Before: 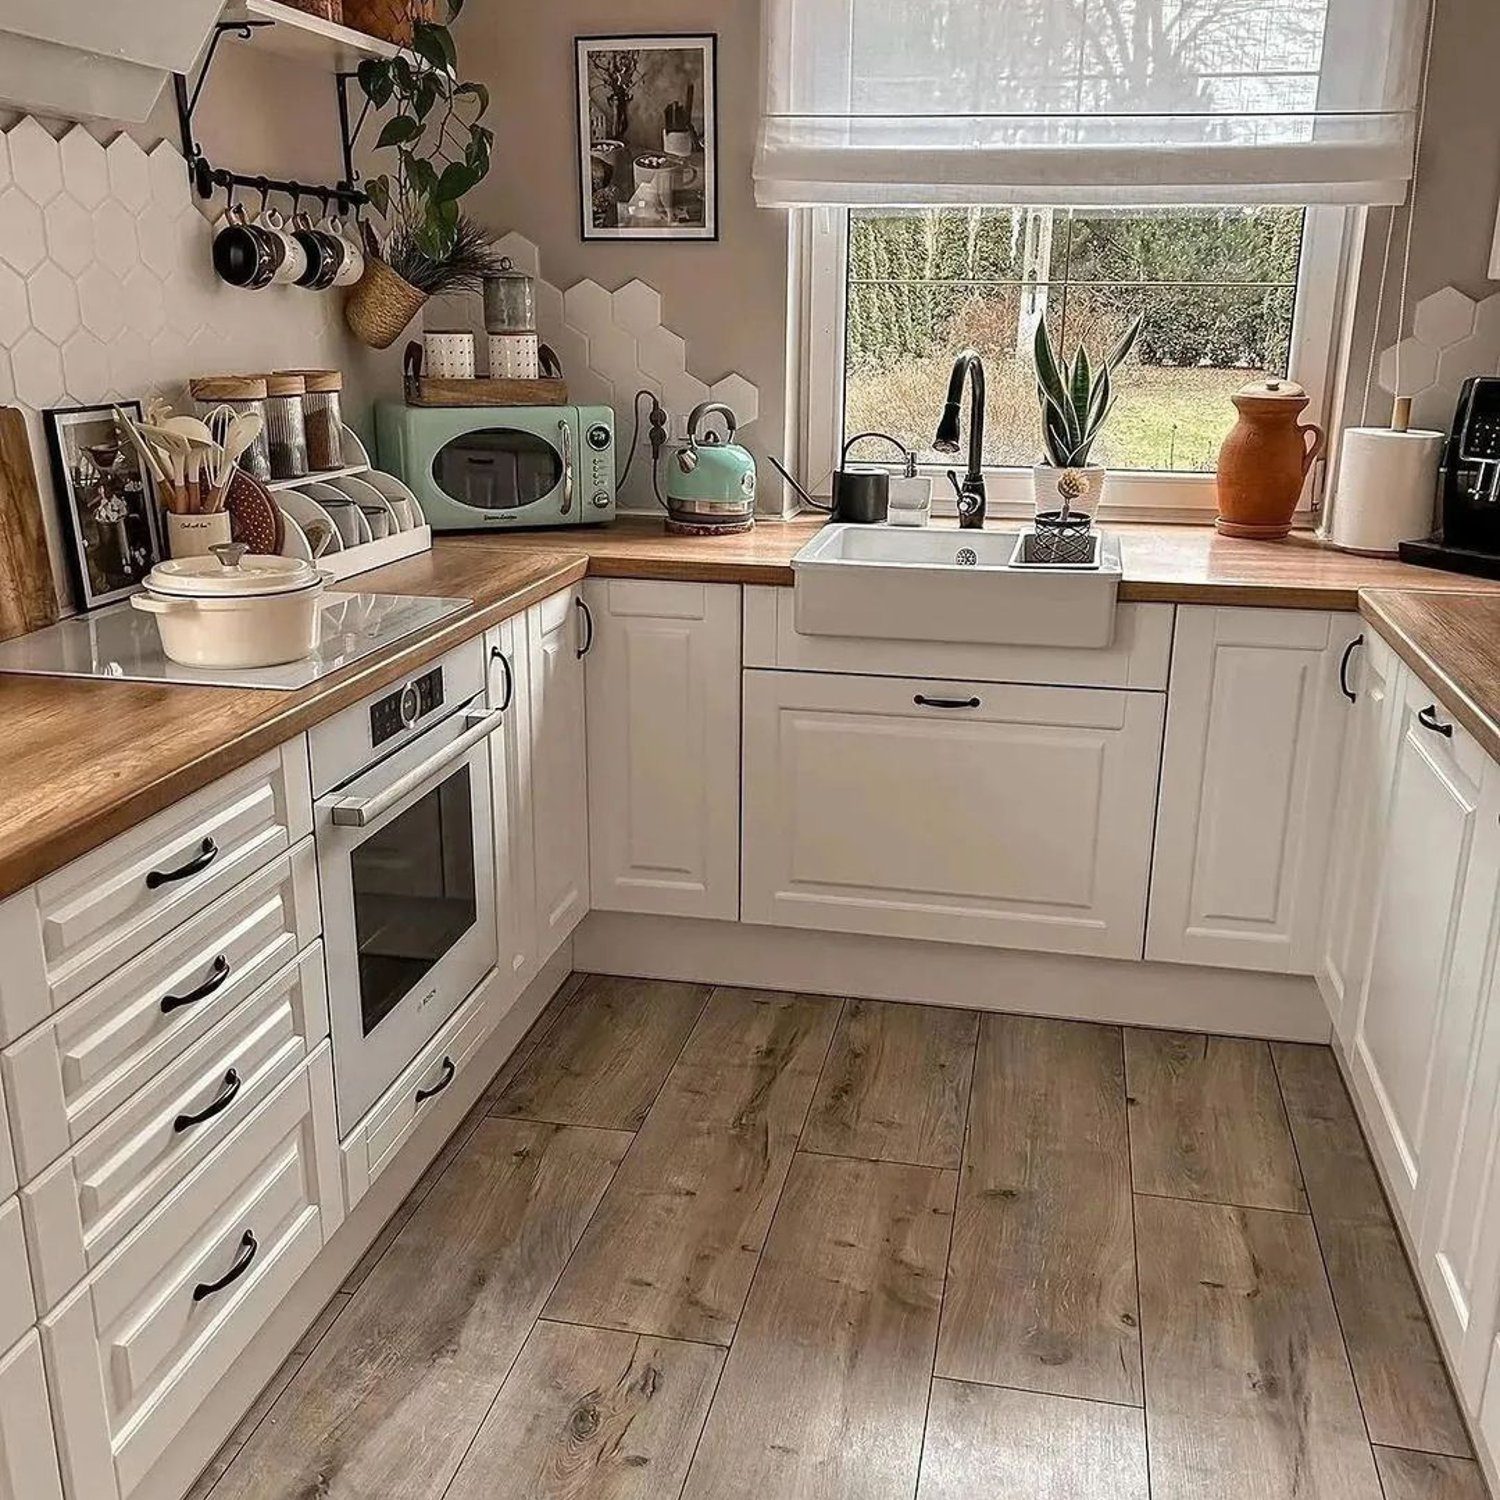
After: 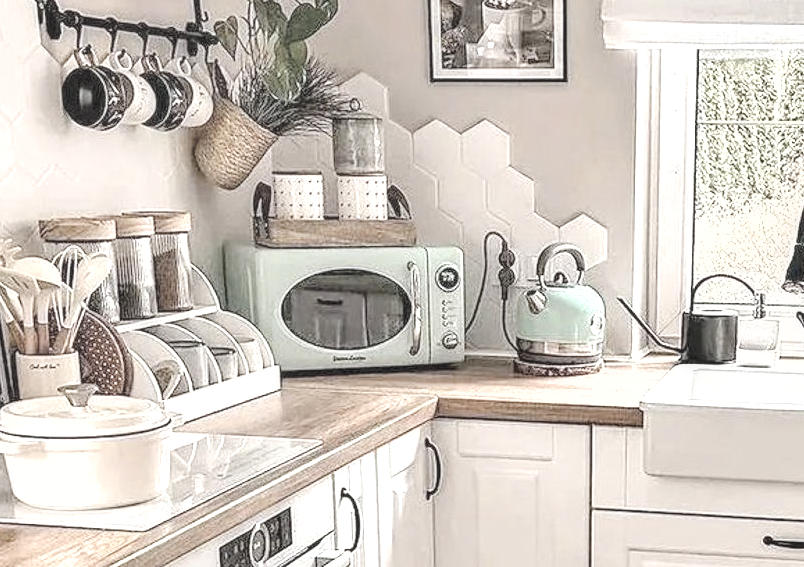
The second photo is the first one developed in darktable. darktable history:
color zones: curves: ch1 [(0.238, 0.163) (0.476, 0.2) (0.733, 0.322) (0.848, 0.134)]
color balance rgb: perceptual saturation grading › global saturation 20%, perceptual saturation grading › highlights -25%, perceptual saturation grading › shadows 25%
crop: left 10.121%, top 10.631%, right 36.218%, bottom 51.526%
shadows and highlights: low approximation 0.01, soften with gaussian
contrast brightness saturation: brightness 1
exposure: black level correction 0, exposure 1.1 EV, compensate highlight preservation false
local contrast: on, module defaults
